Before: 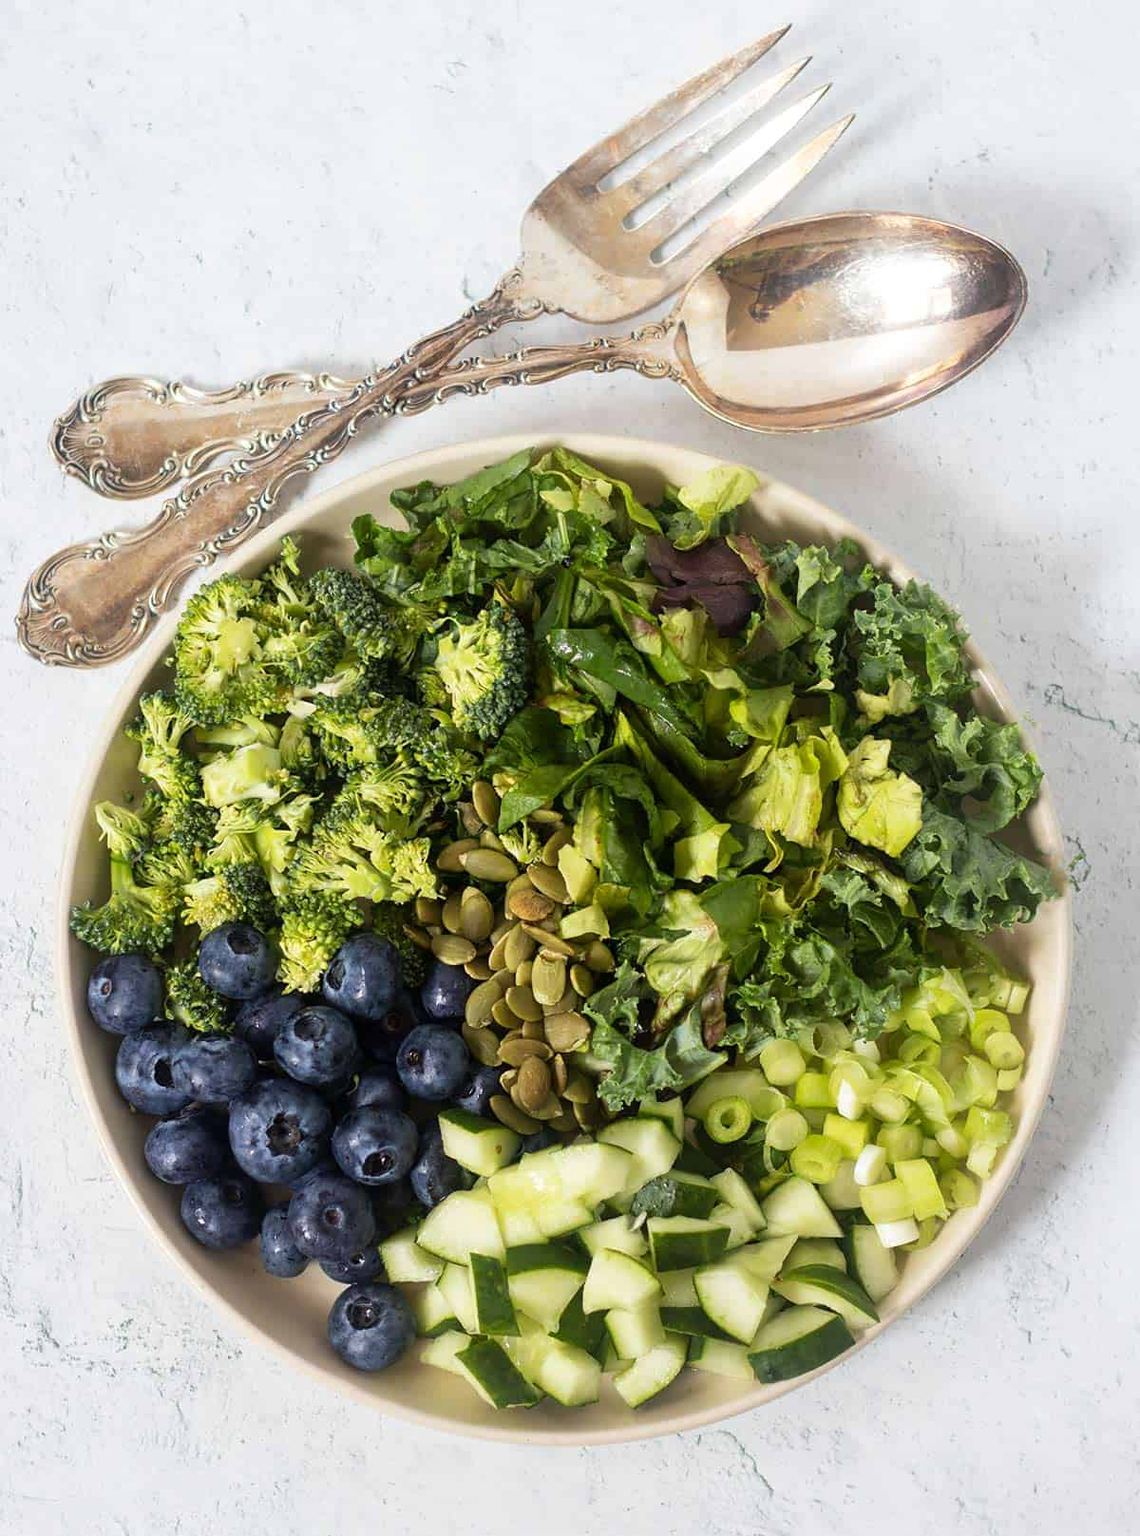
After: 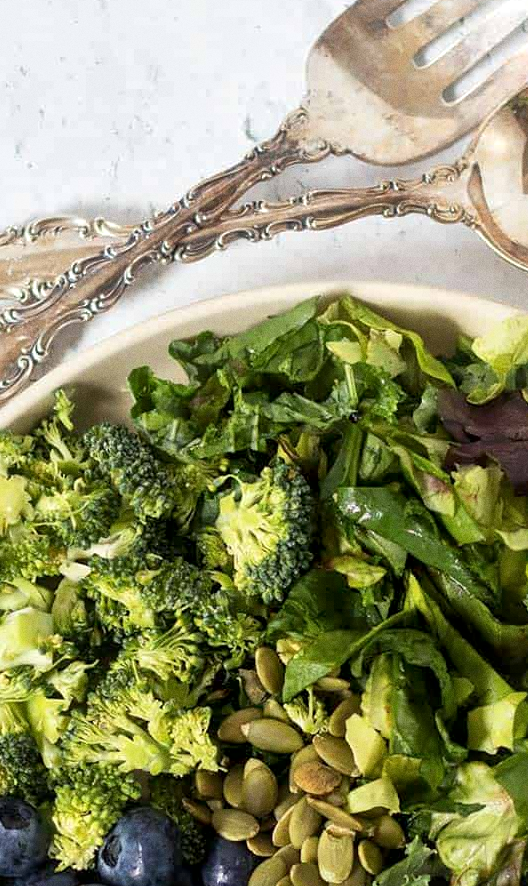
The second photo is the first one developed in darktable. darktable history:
local contrast: mode bilateral grid, contrast 20, coarseness 50, detail 144%, midtone range 0.2
crop: left 20.248%, top 10.86%, right 35.675%, bottom 34.321%
grain: on, module defaults
